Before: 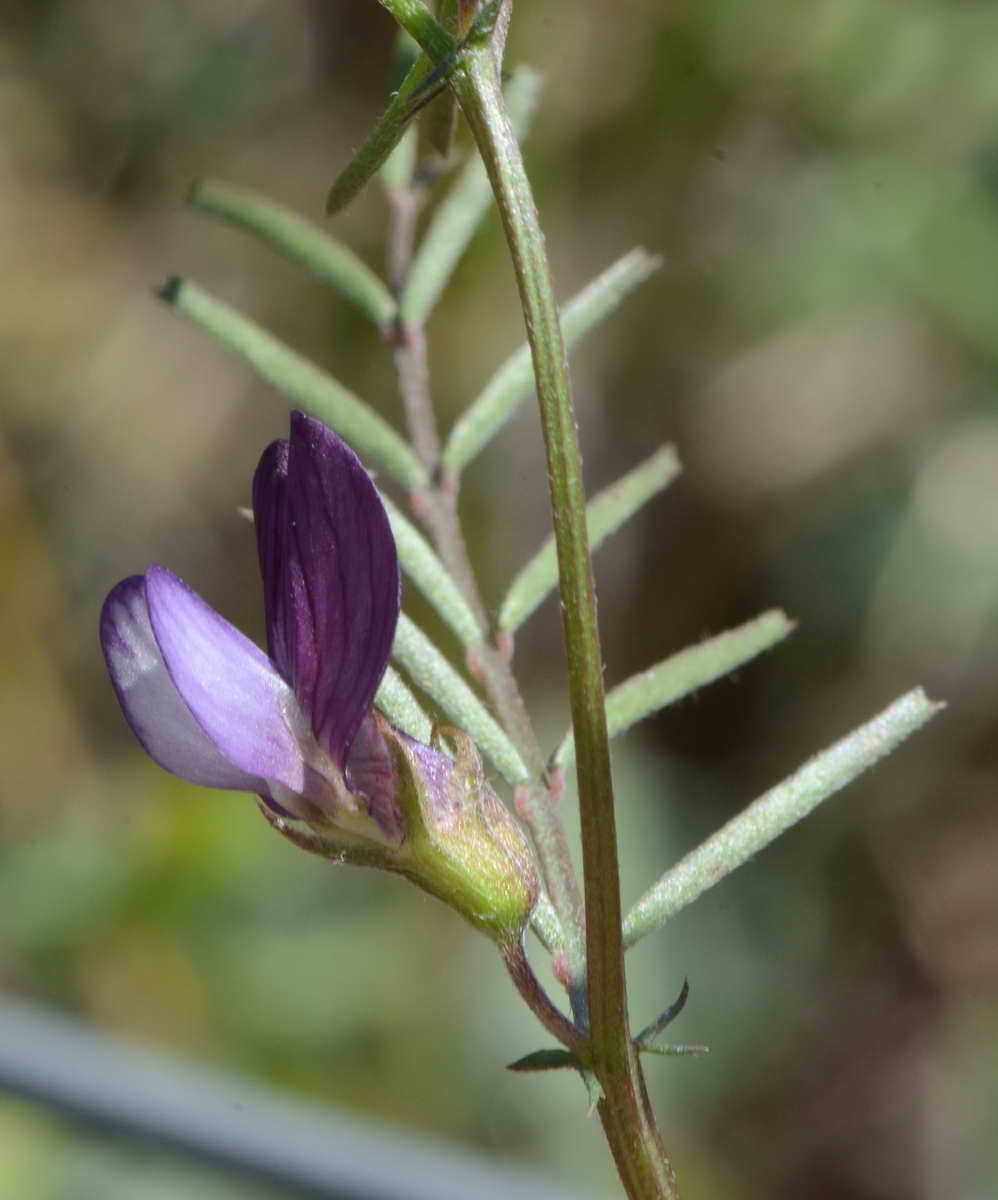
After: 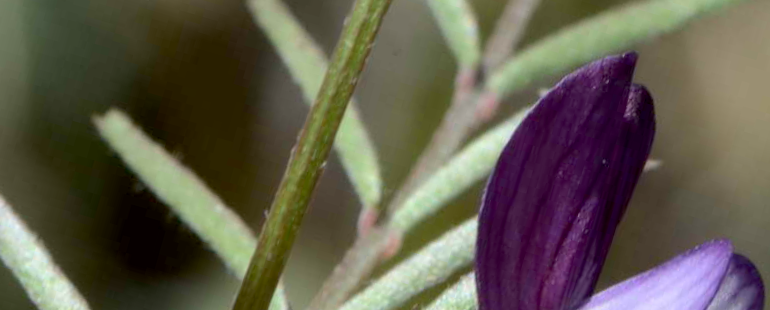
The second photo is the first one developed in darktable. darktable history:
exposure: black level correction 0.009, exposure 0.014 EV, compensate highlight preservation false
crop and rotate: angle 16.12°, top 30.835%, bottom 35.653%
